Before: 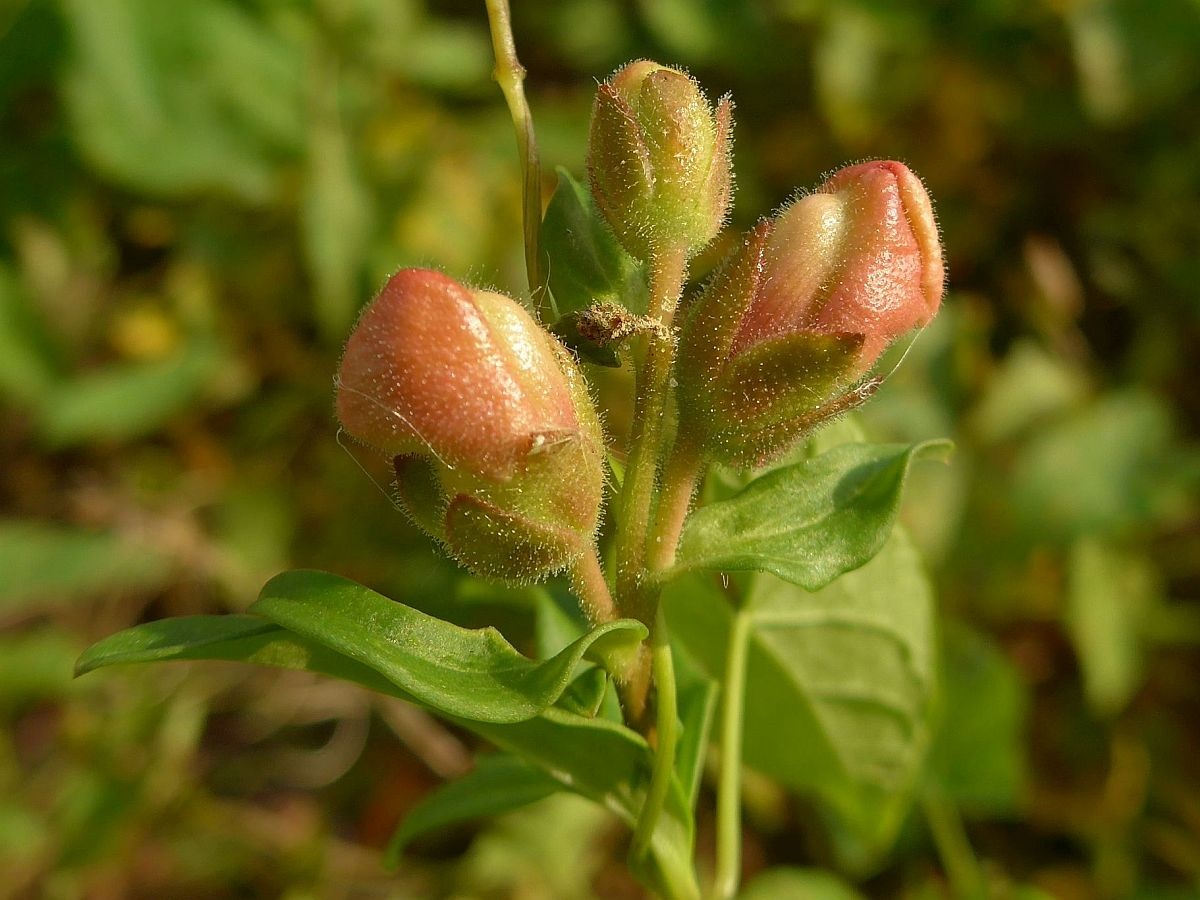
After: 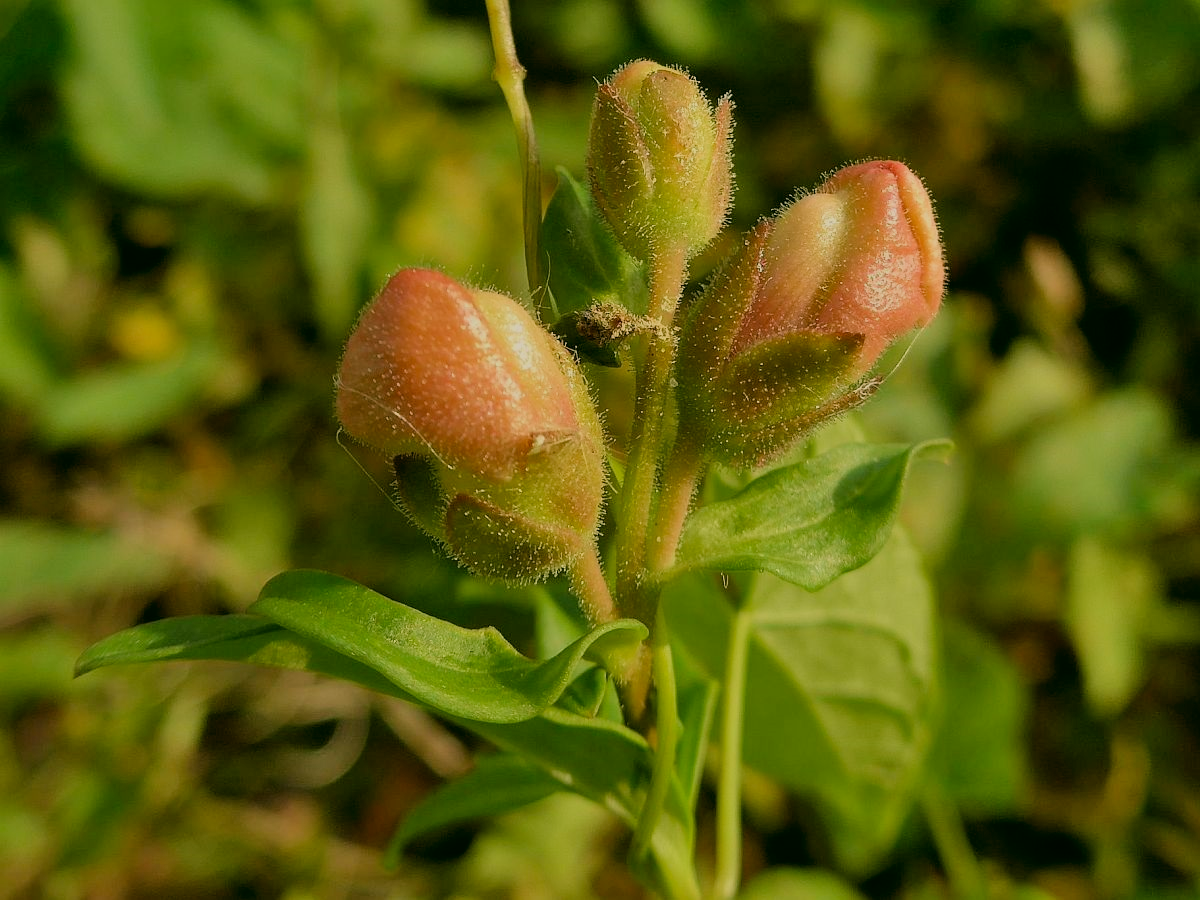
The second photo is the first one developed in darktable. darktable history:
shadows and highlights: shadows 43.69, white point adjustment -1.33, soften with gaussian
color correction: highlights a* 4.61, highlights b* 4.93, shadows a* -8.34, shadows b* 4.67
filmic rgb: black relative exposure -6.96 EV, white relative exposure 5.67 EV, hardness 2.86, color science v6 (2022), iterations of high-quality reconstruction 0
